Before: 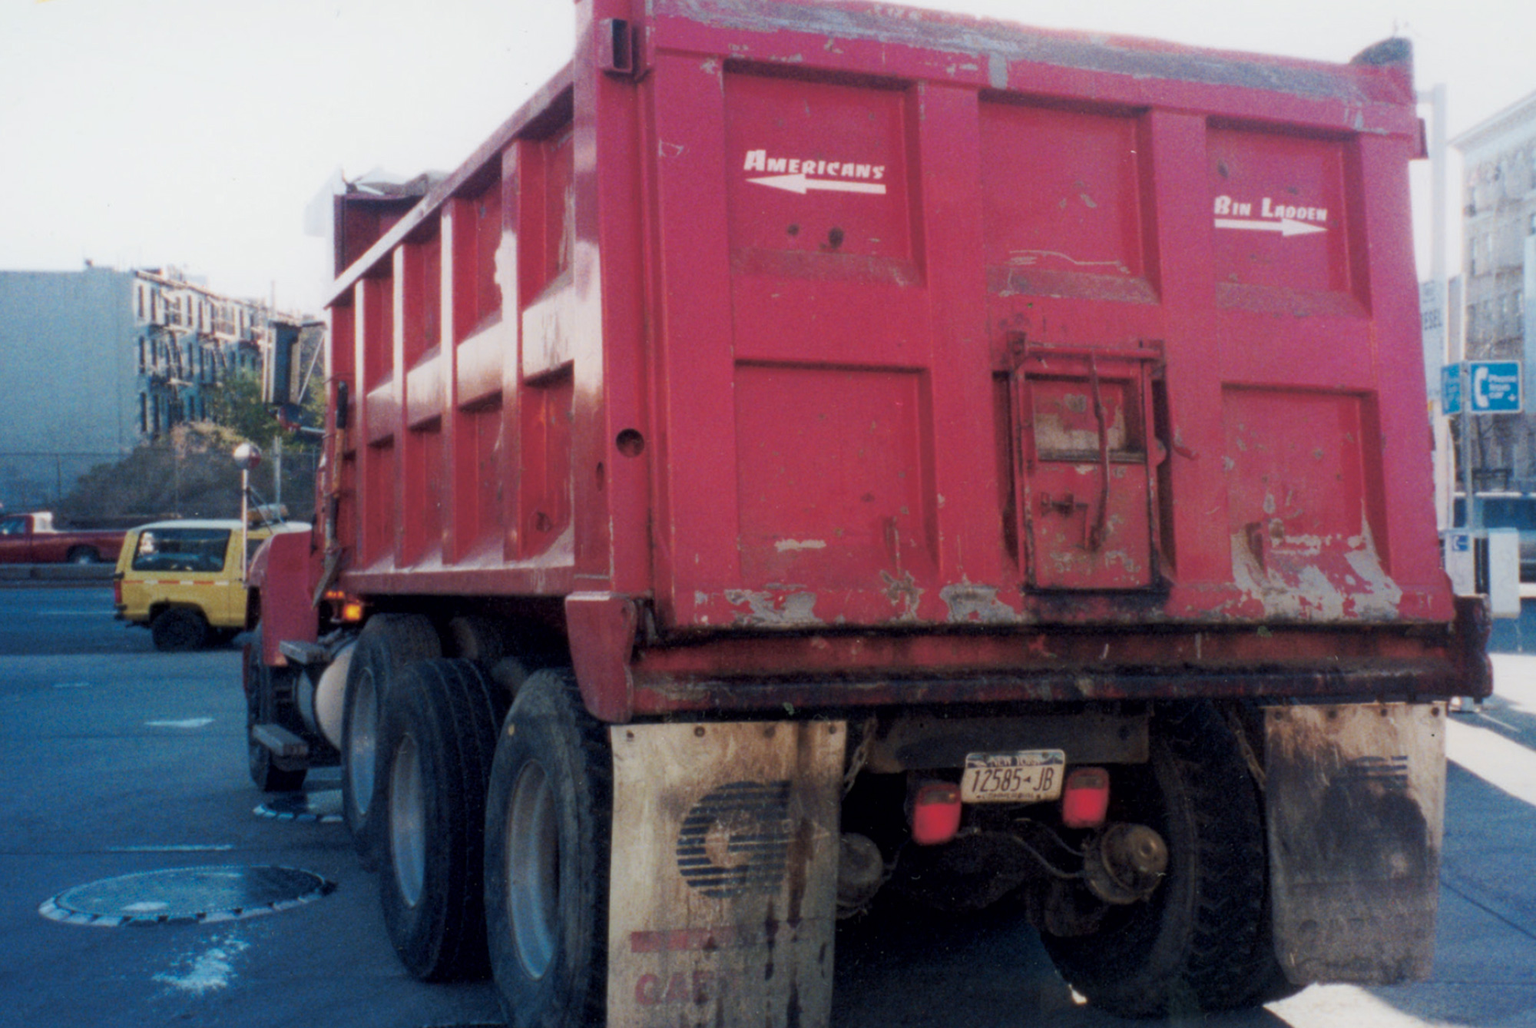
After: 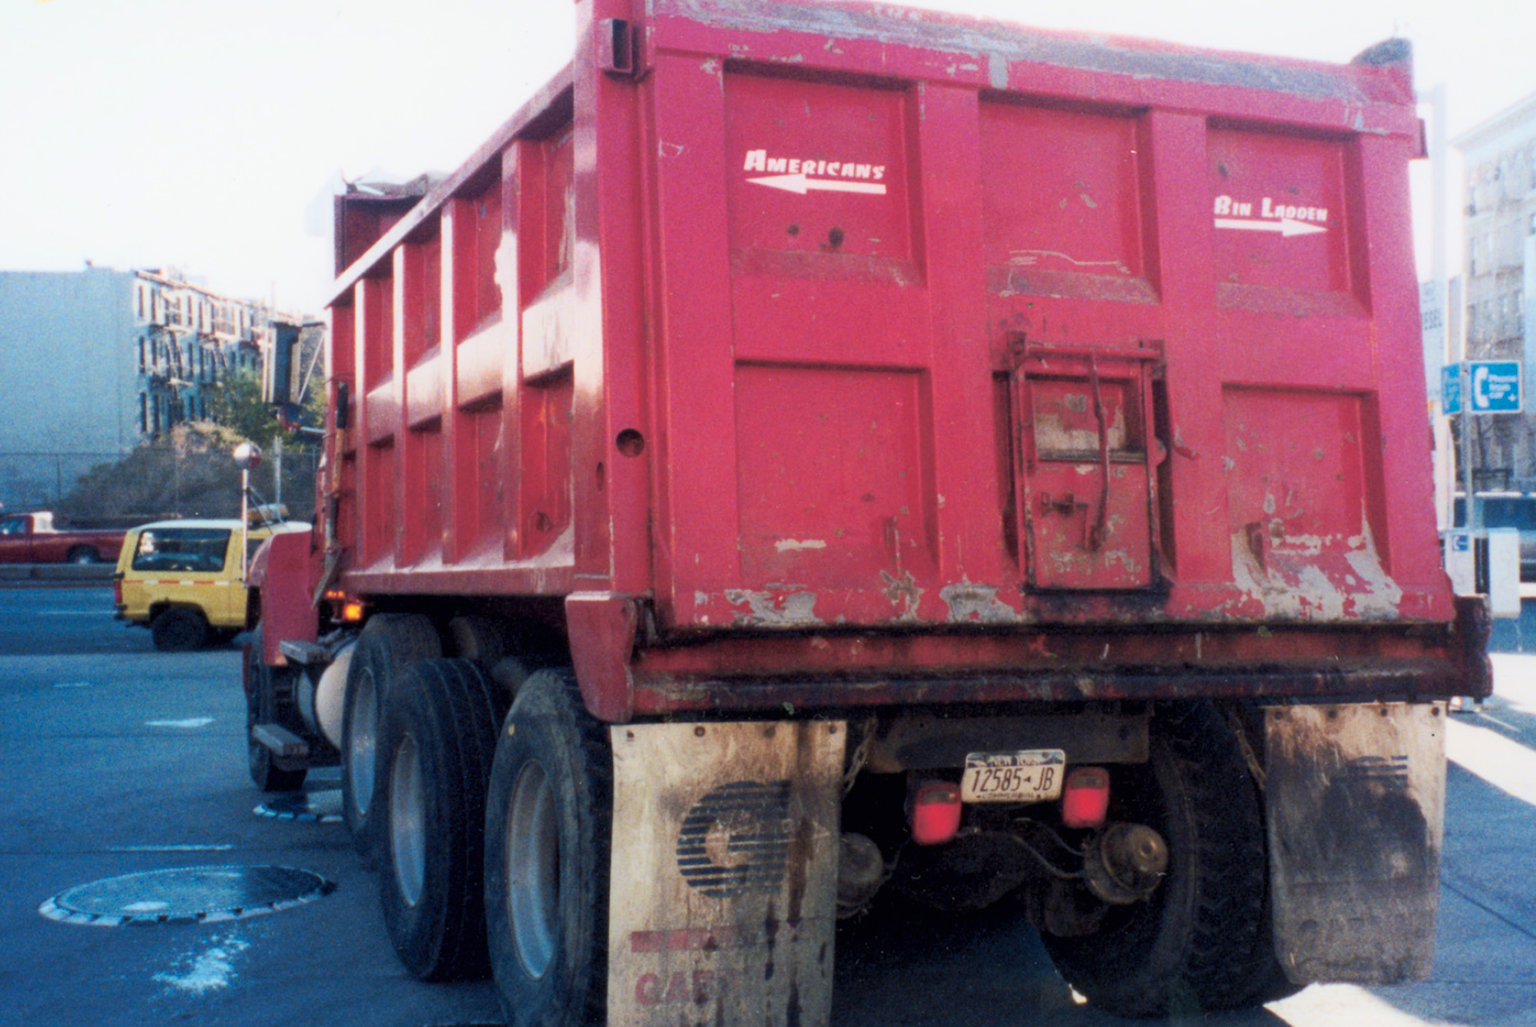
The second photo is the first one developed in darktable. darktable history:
contrast brightness saturation: contrast 0.203, brightness 0.155, saturation 0.147
